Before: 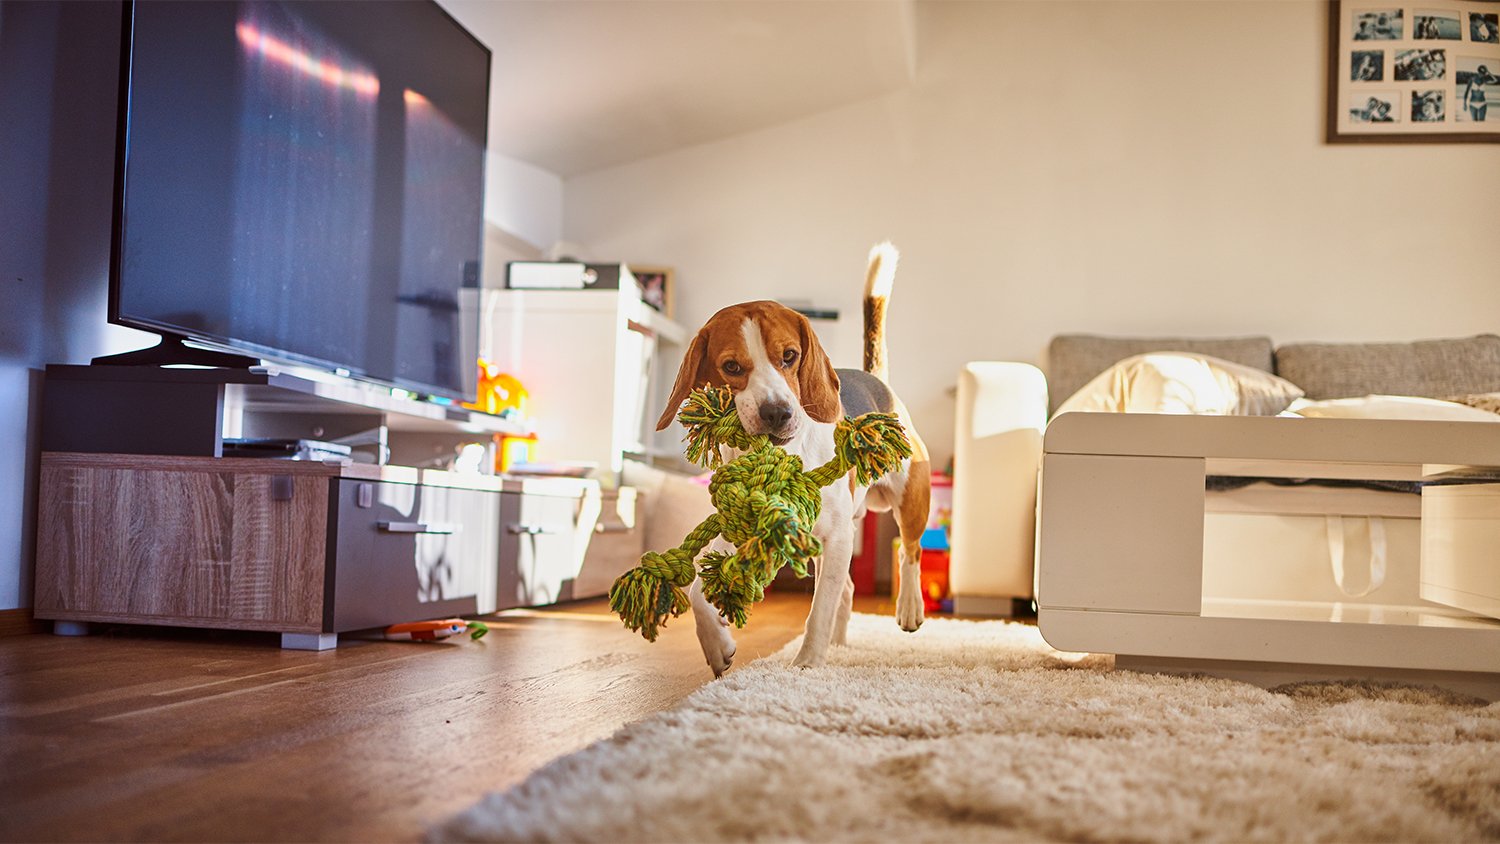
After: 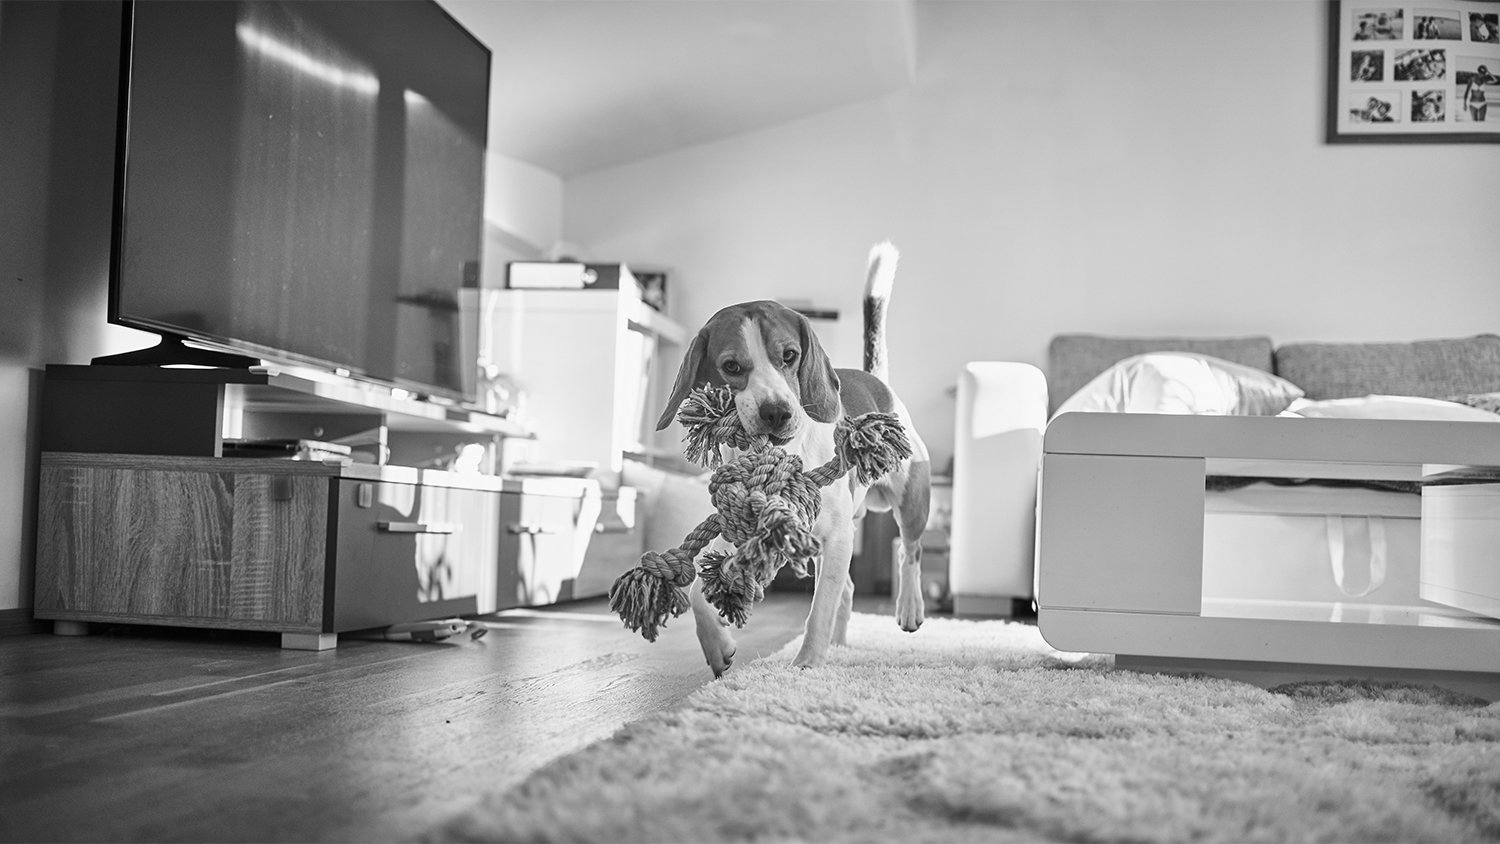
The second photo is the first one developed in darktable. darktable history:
contrast brightness saturation: saturation -1
white balance: red 1.066, blue 1.119
